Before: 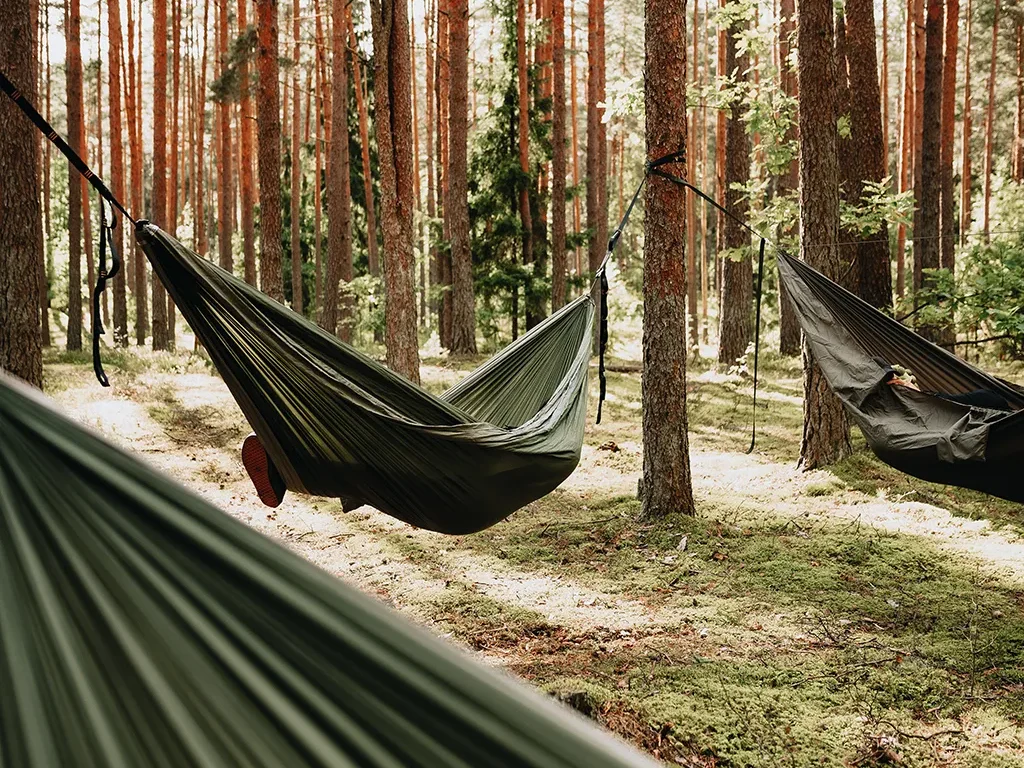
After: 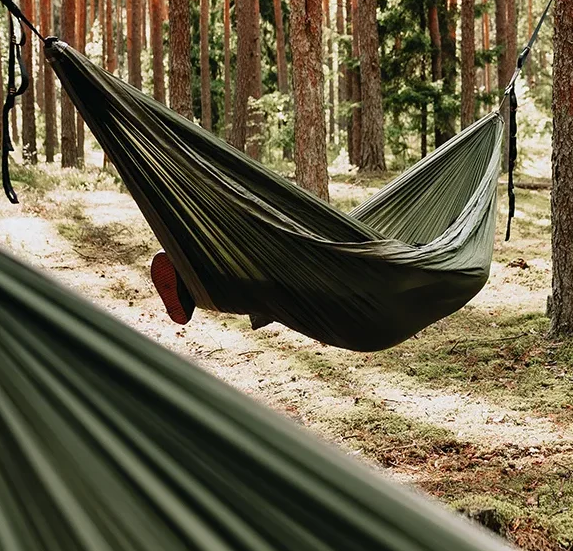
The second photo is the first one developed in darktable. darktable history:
crop: left 8.983%, top 23.953%, right 35.039%, bottom 4.217%
